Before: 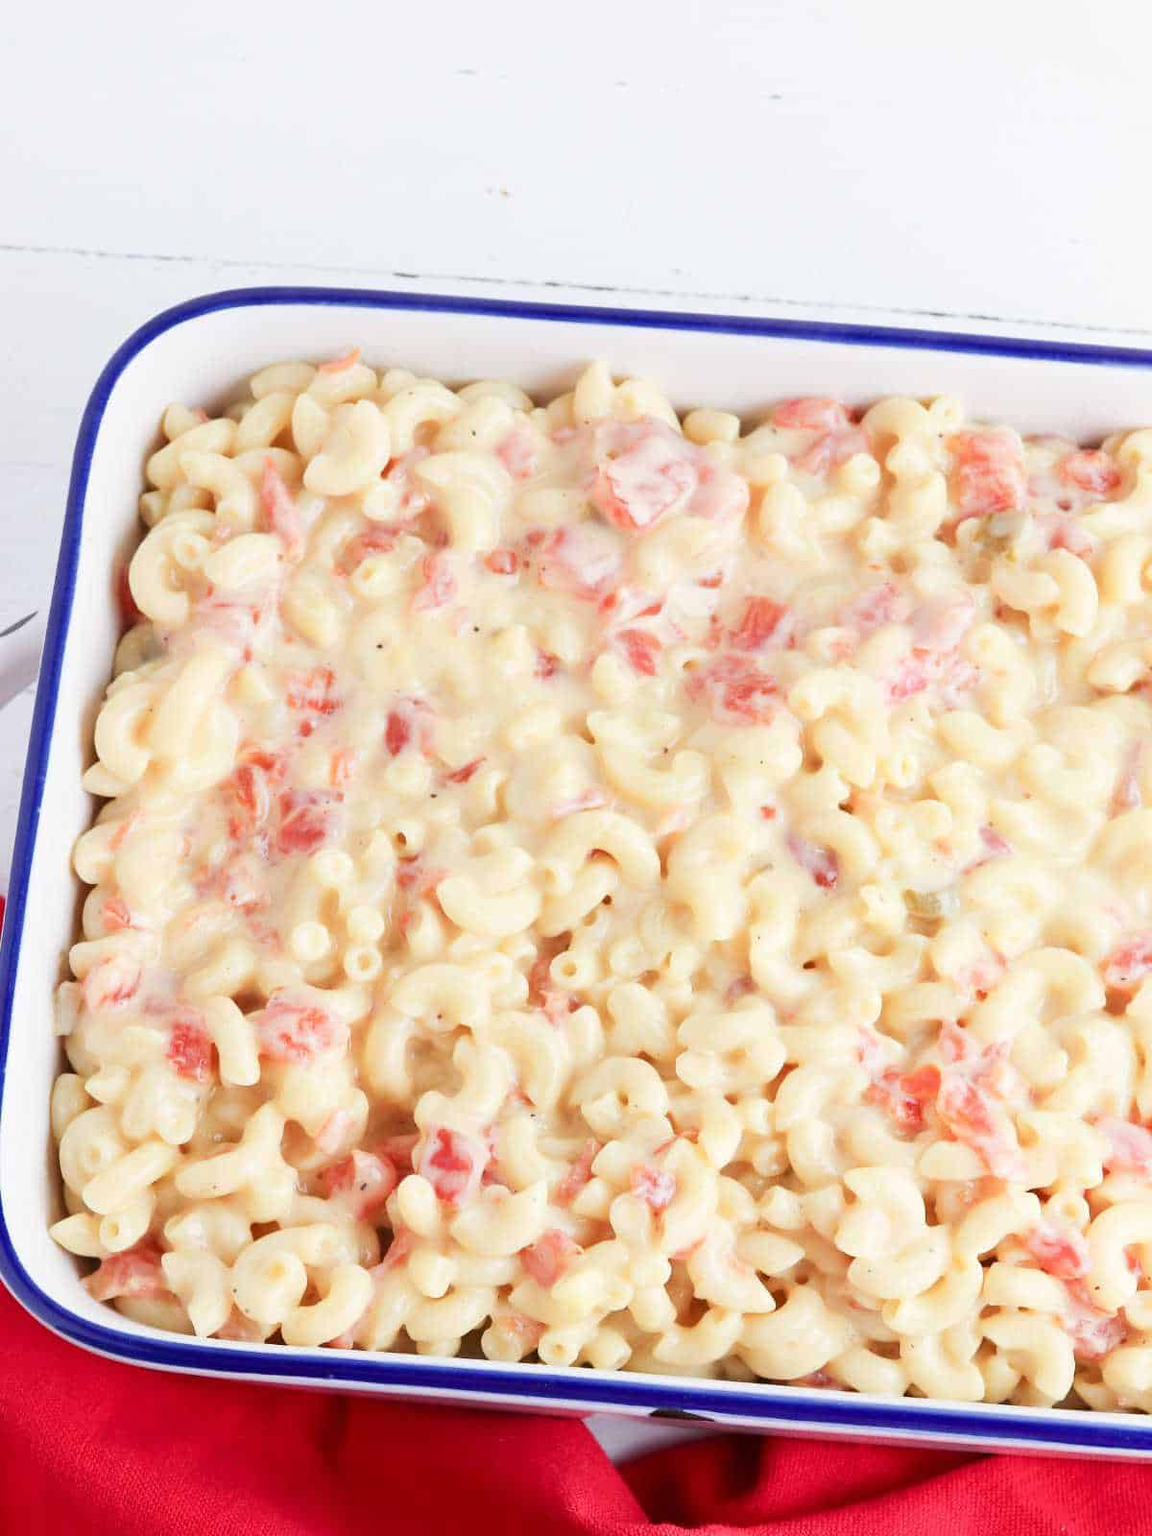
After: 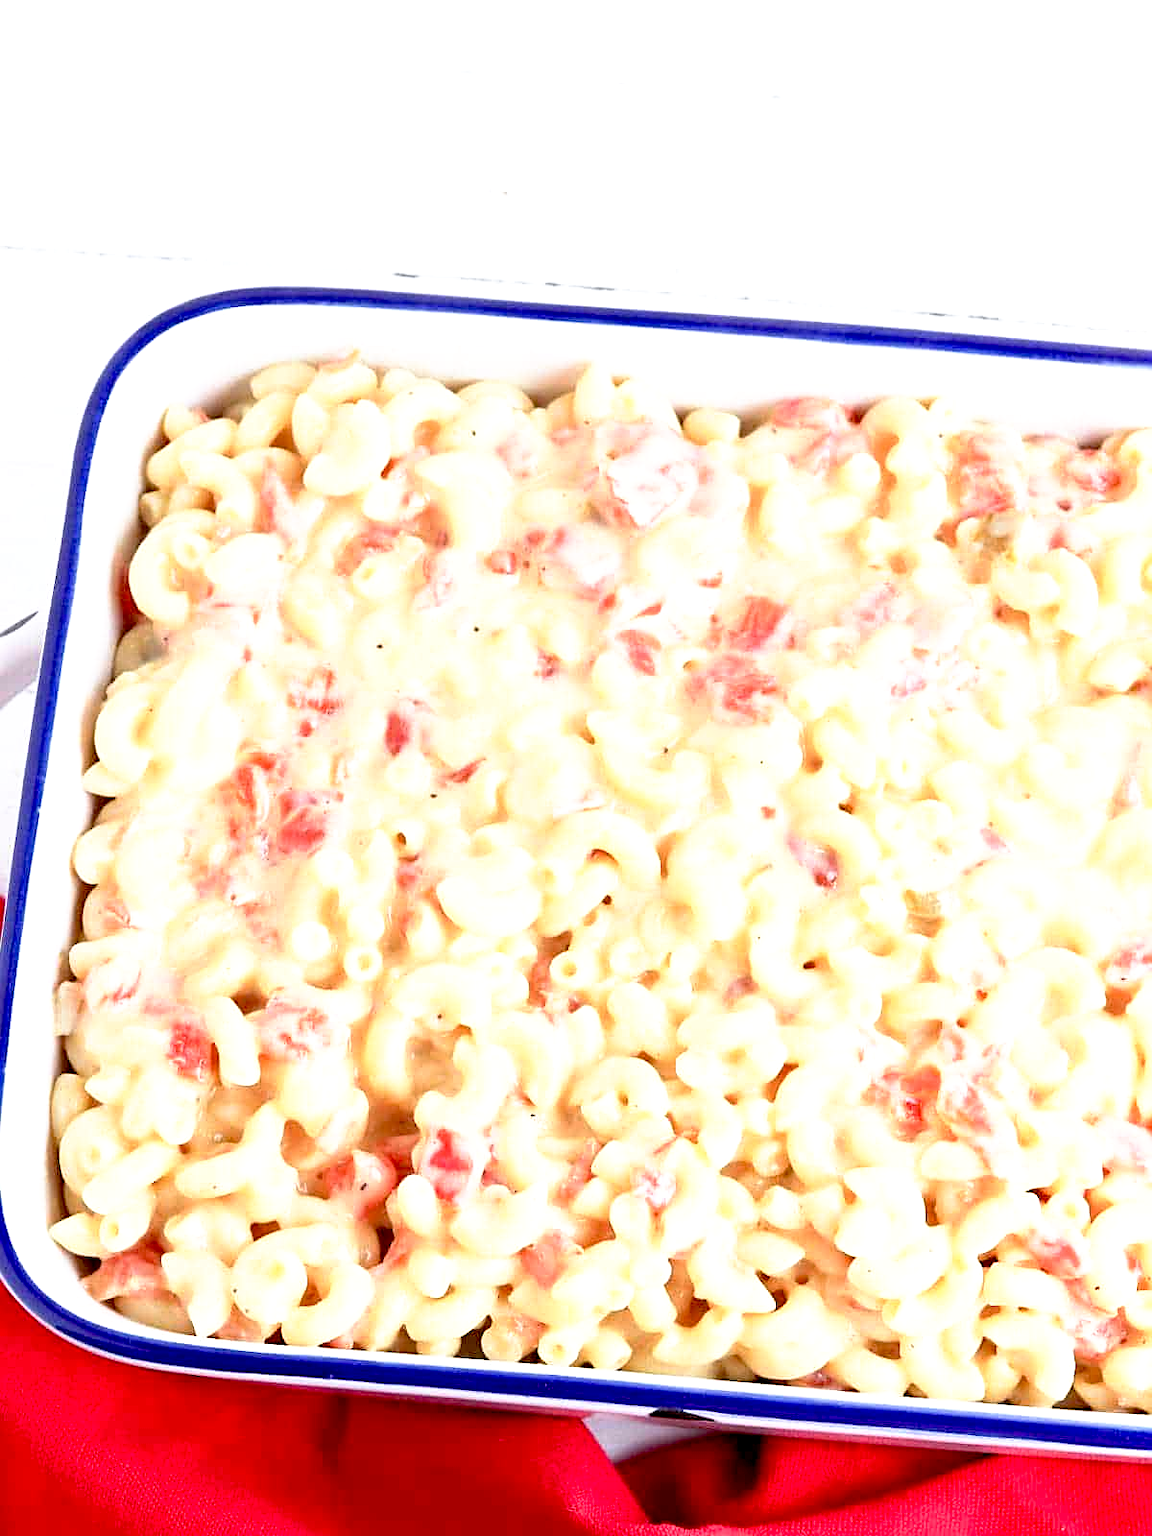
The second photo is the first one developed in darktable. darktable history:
exposure: black level correction 0.005, exposure 0.417 EV, compensate highlight preservation false
base curve: curves: ch0 [(0.017, 0) (0.425, 0.441) (0.844, 0.933) (1, 1)], preserve colors none
sharpen: on, module defaults
